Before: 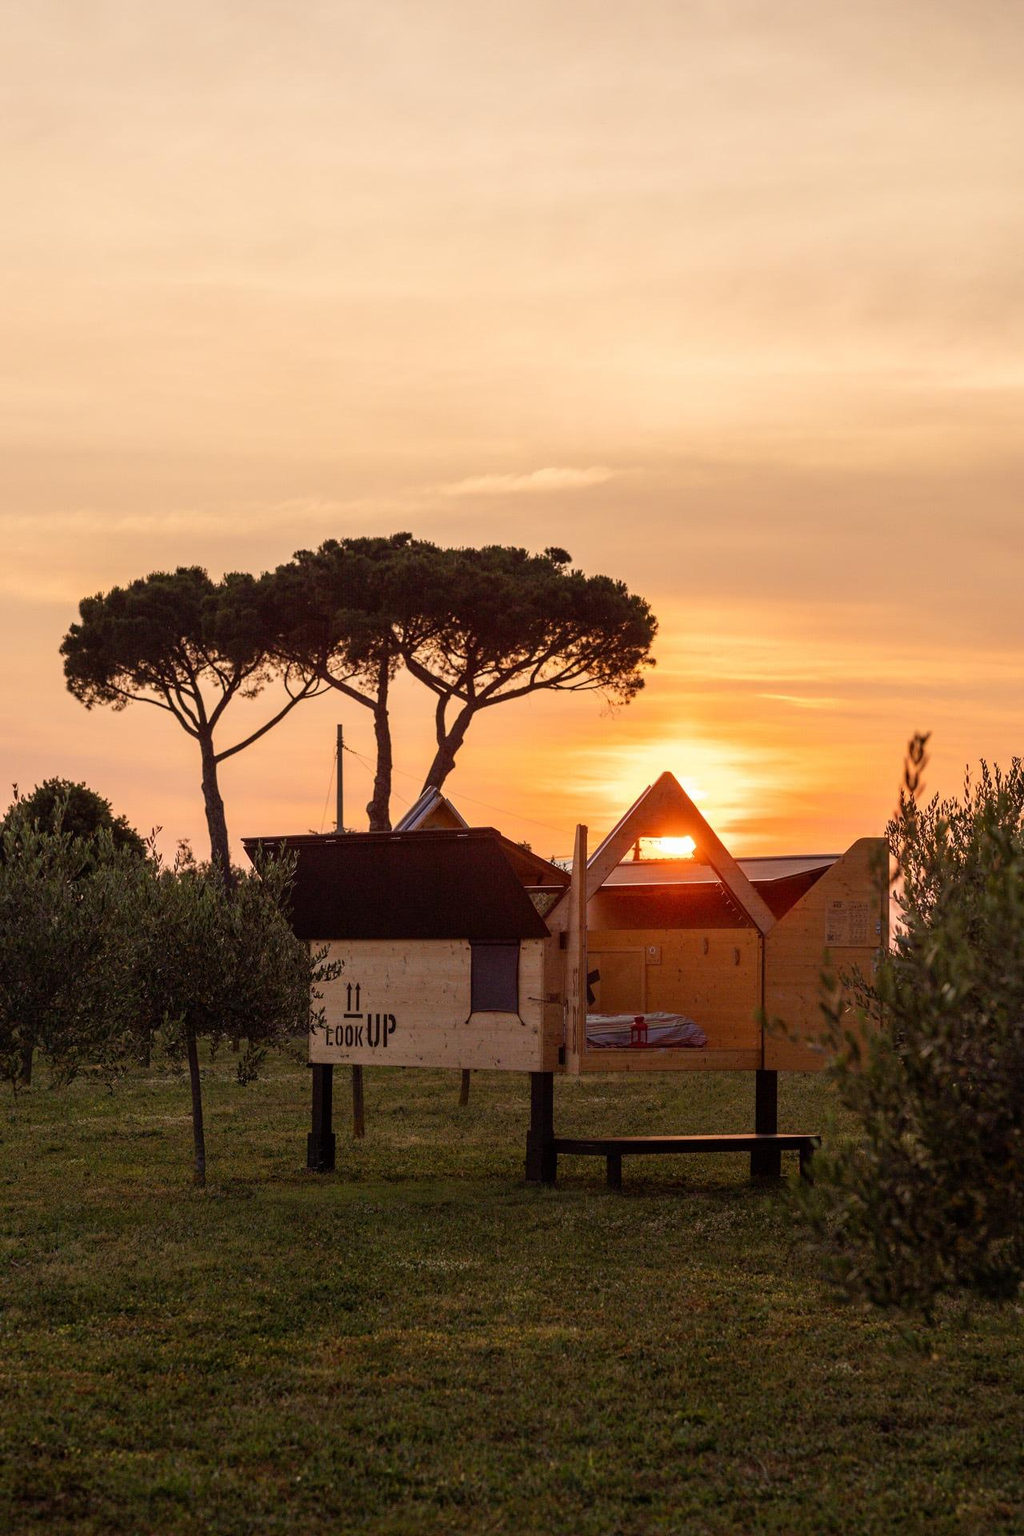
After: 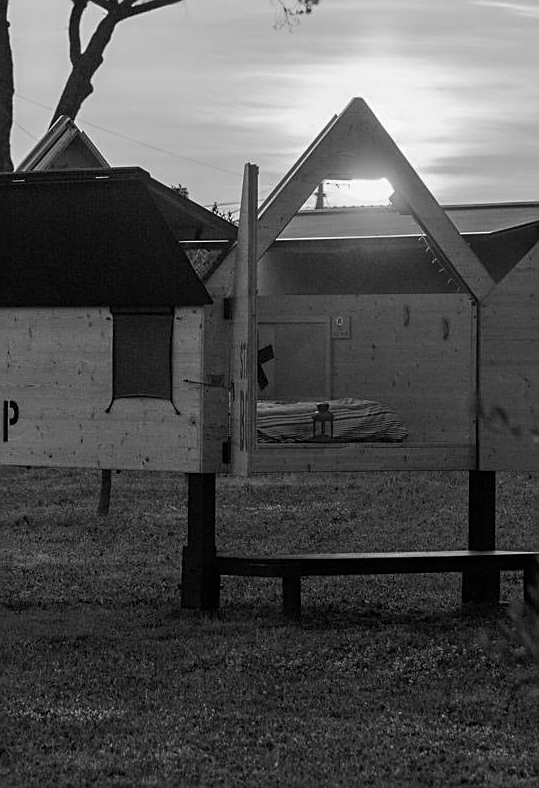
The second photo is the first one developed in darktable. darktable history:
crop: left 37.221%, top 45.169%, right 20.63%, bottom 13.777%
monochrome: on, module defaults
white balance: red 0.925, blue 1.046
sharpen: on, module defaults
